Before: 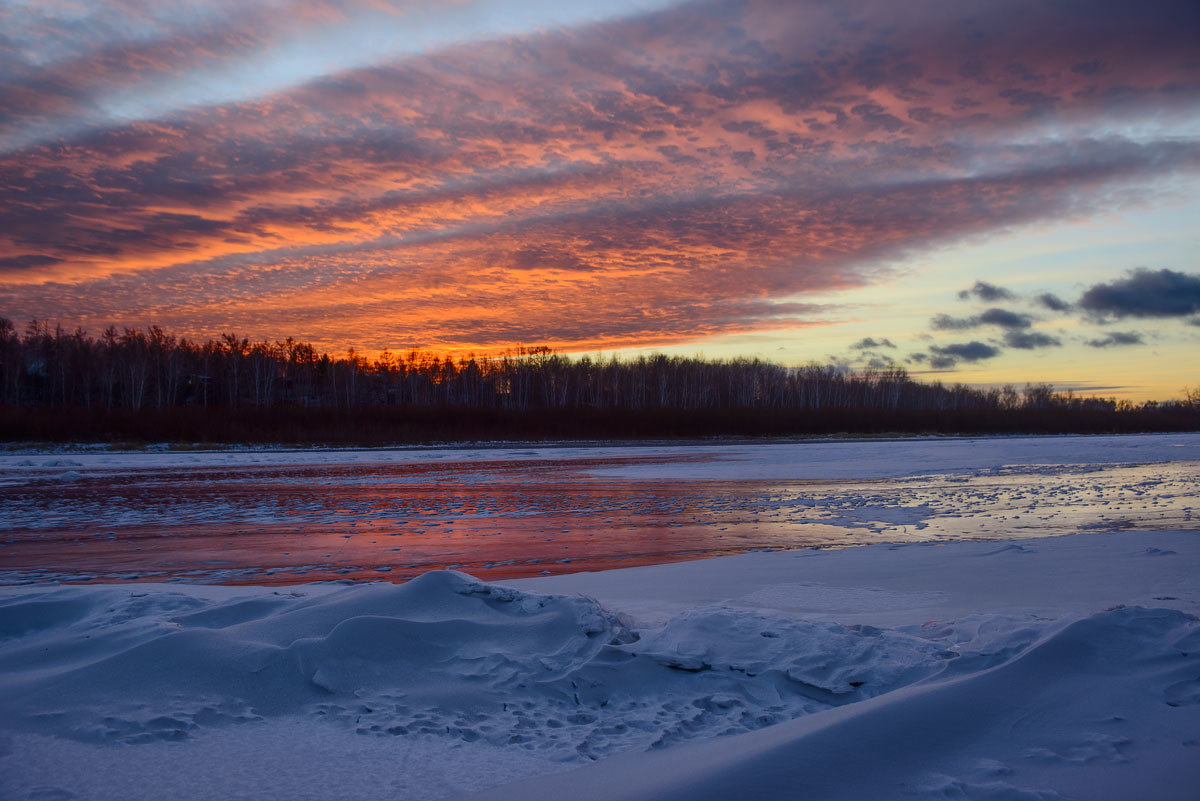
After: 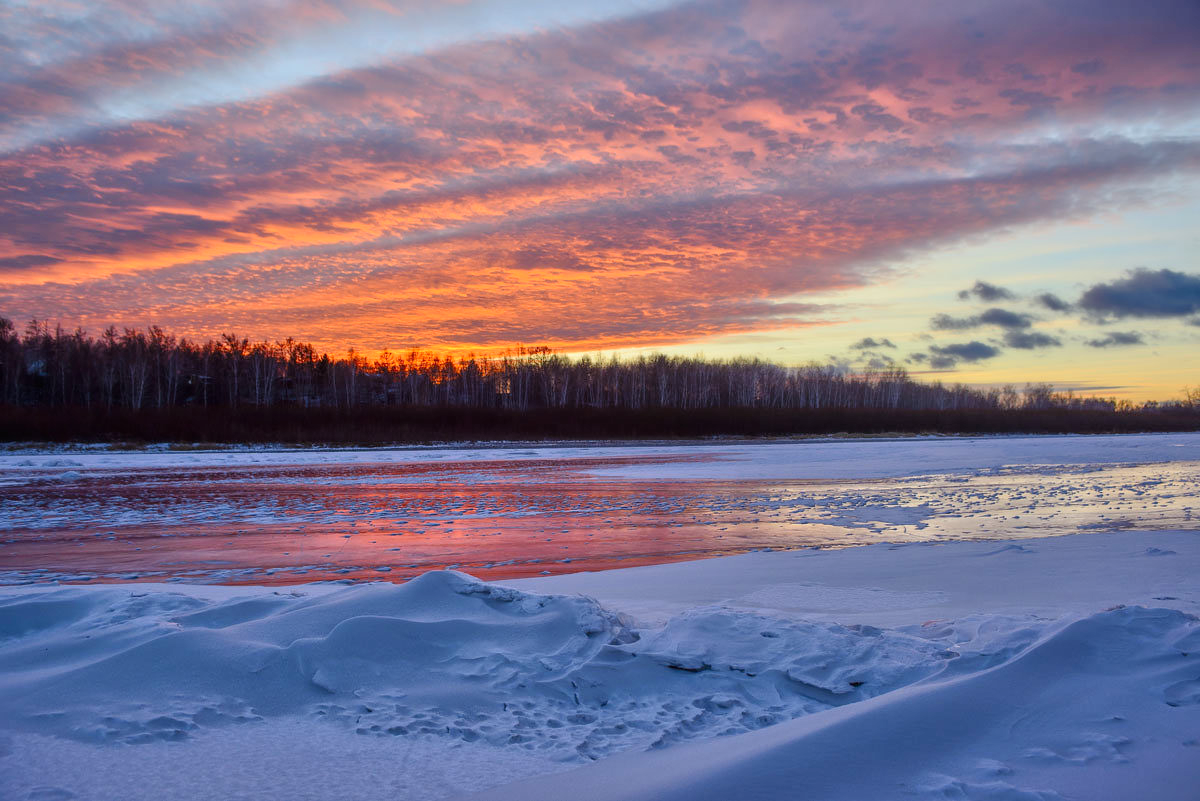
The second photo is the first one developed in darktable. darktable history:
tone equalizer: -7 EV 0.157 EV, -6 EV 0.635 EV, -5 EV 1.14 EV, -4 EV 1.31 EV, -3 EV 1.15 EV, -2 EV 0.6 EV, -1 EV 0.163 EV, mask exposure compensation -0.497 EV
